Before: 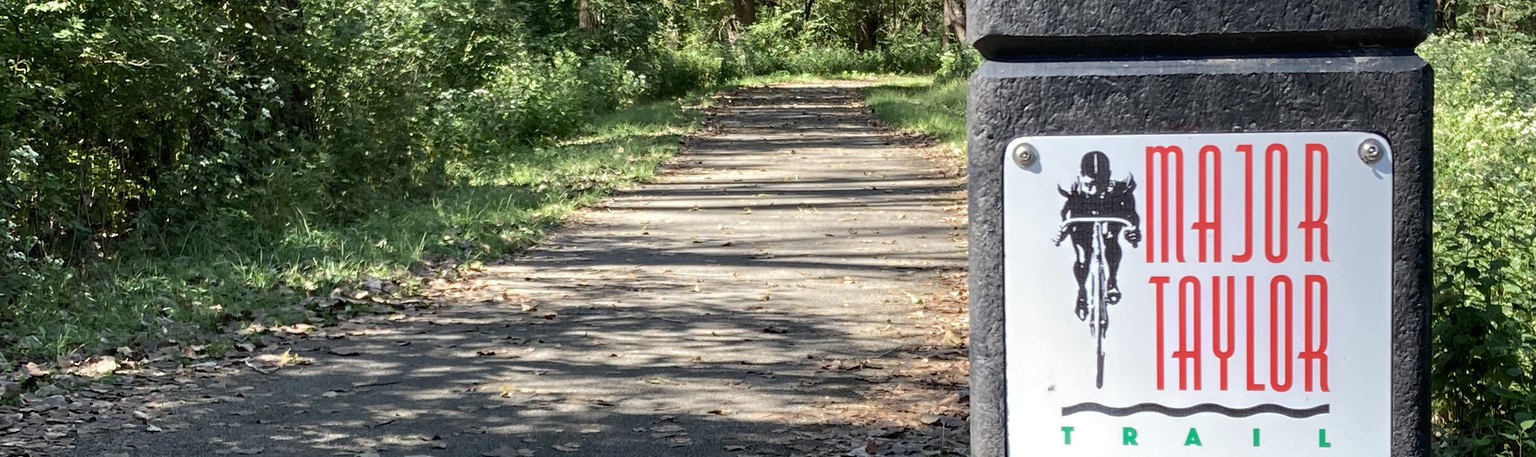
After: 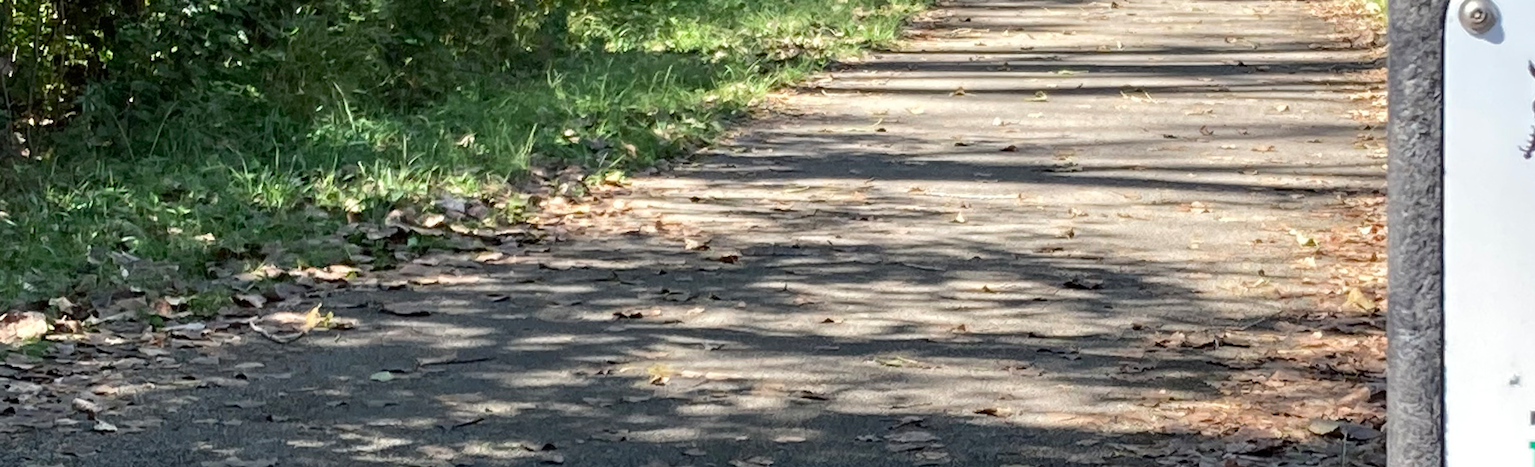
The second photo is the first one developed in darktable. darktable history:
crop and rotate: angle -0.72°, left 3.65%, top 32.009%, right 29.967%
